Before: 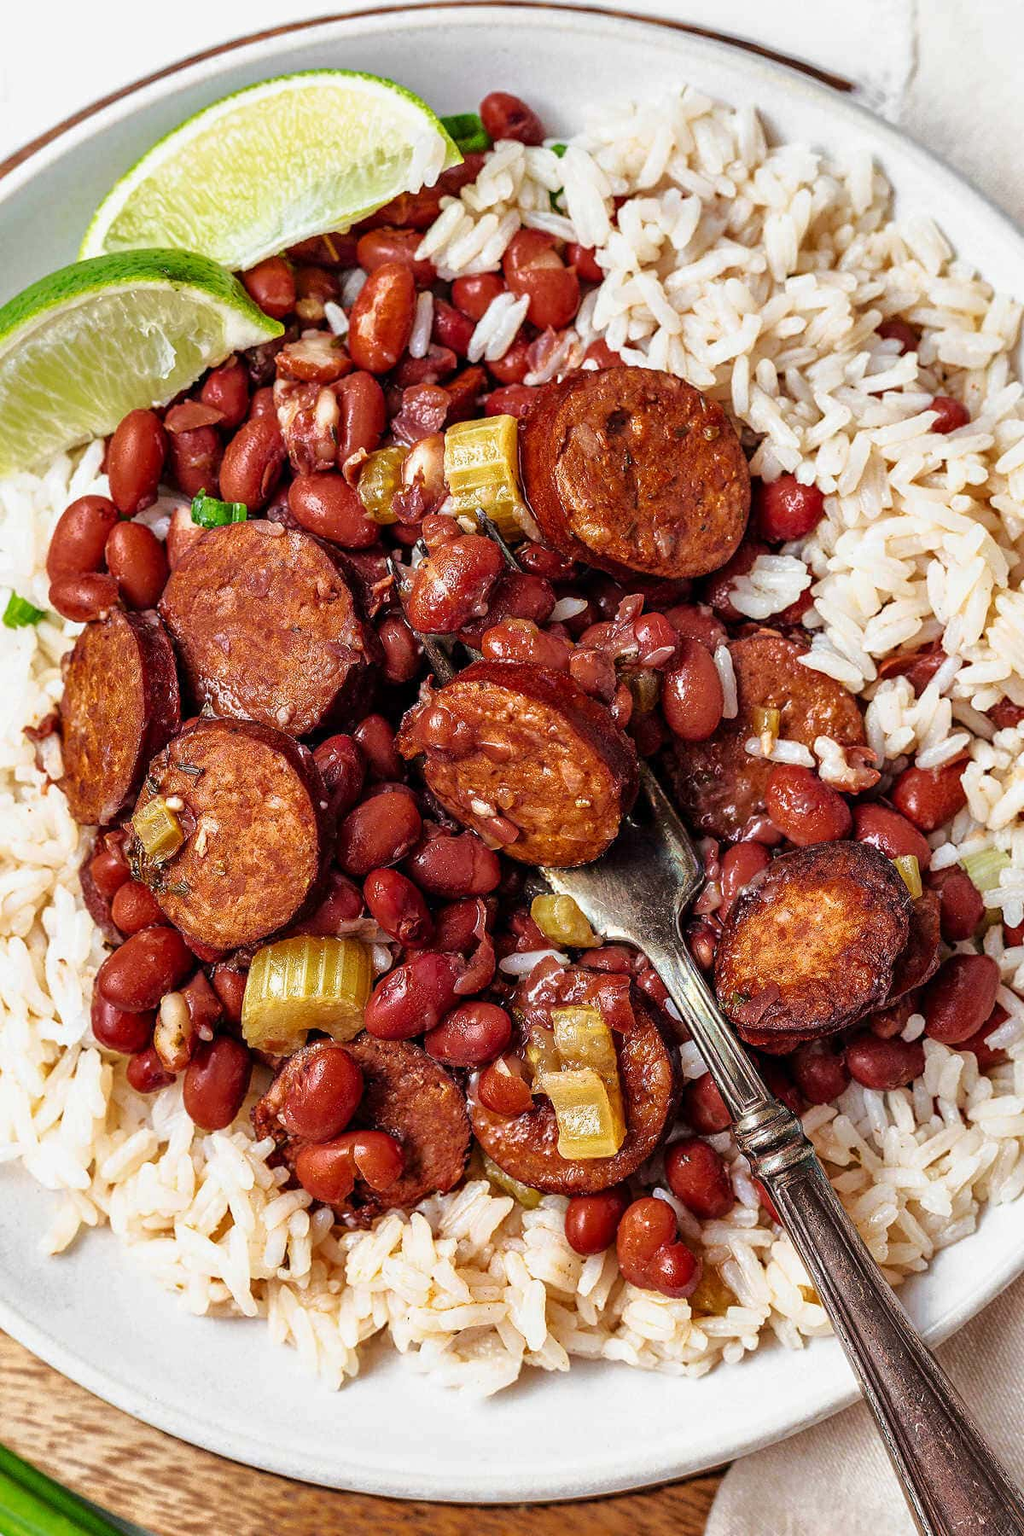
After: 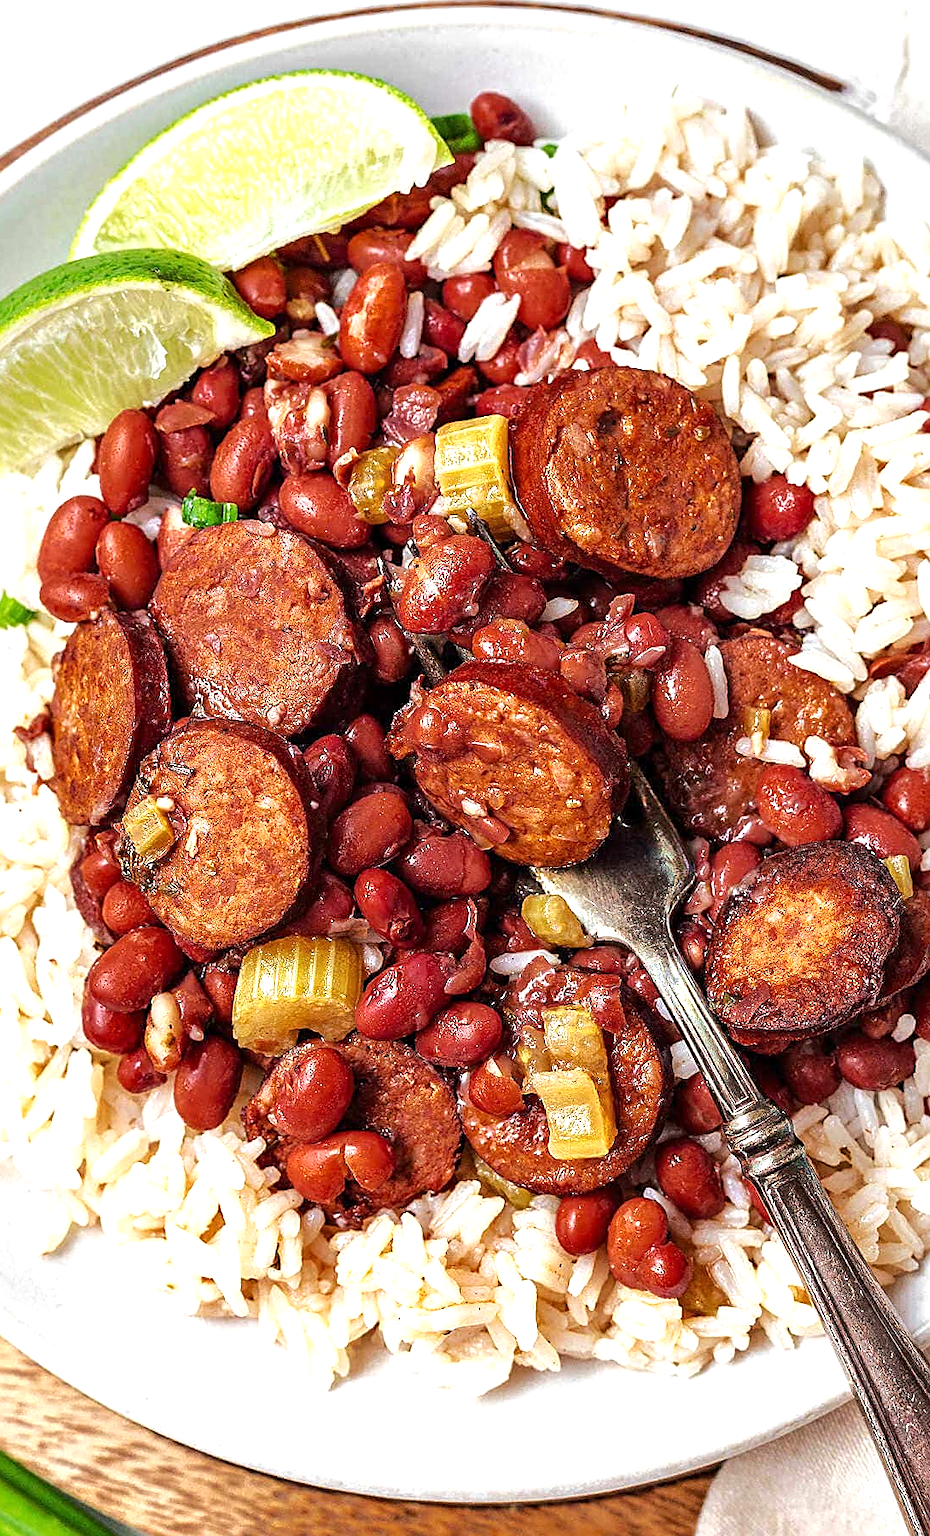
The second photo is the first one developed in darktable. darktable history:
exposure: exposure 0.519 EV, compensate highlight preservation false
sharpen: on, module defaults
crop and rotate: left 0.976%, right 8.069%
